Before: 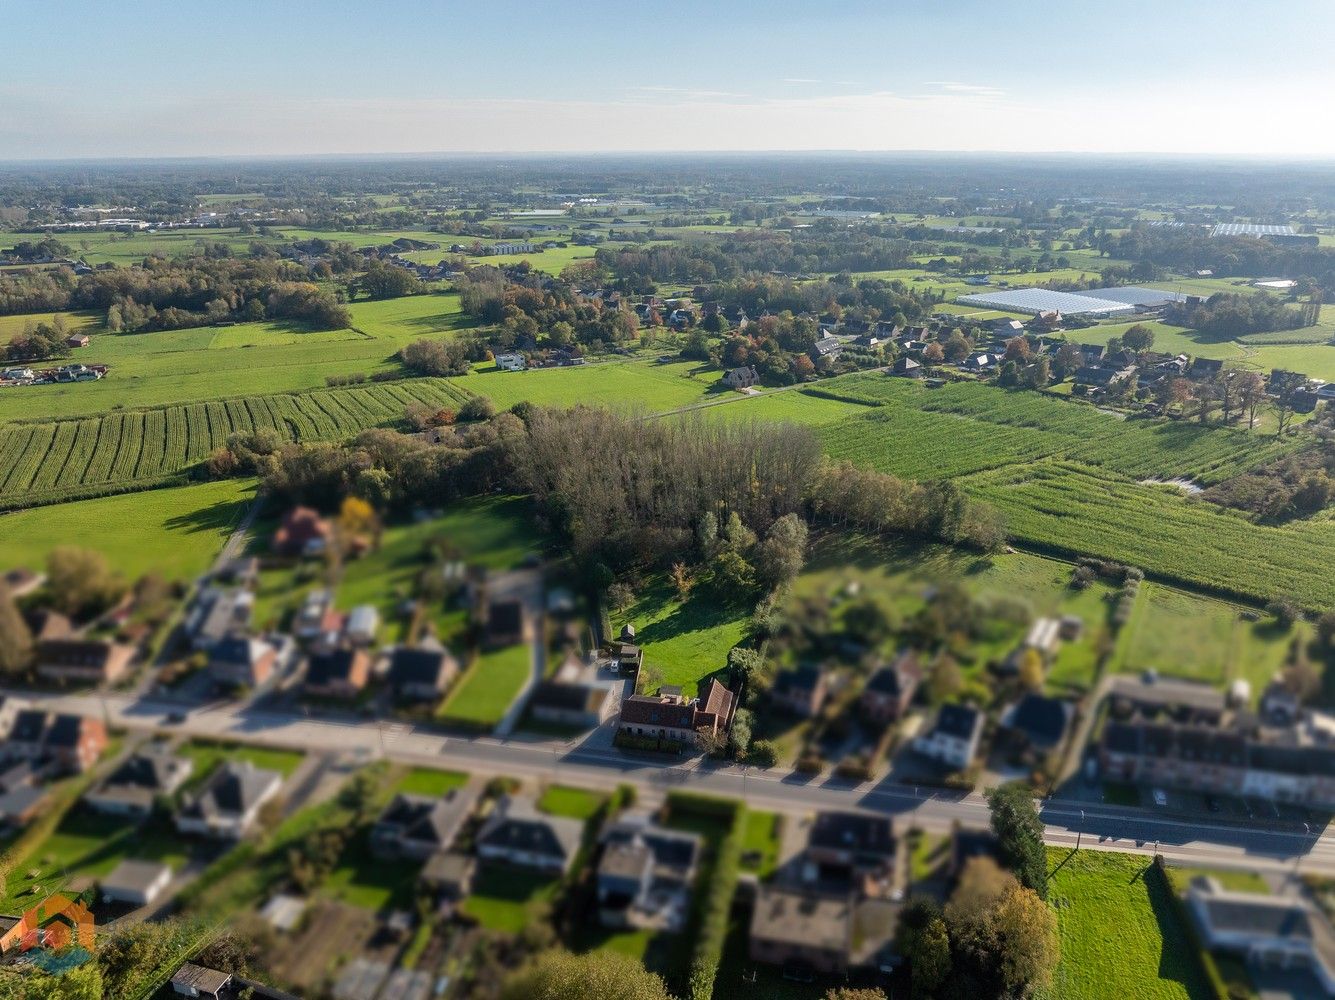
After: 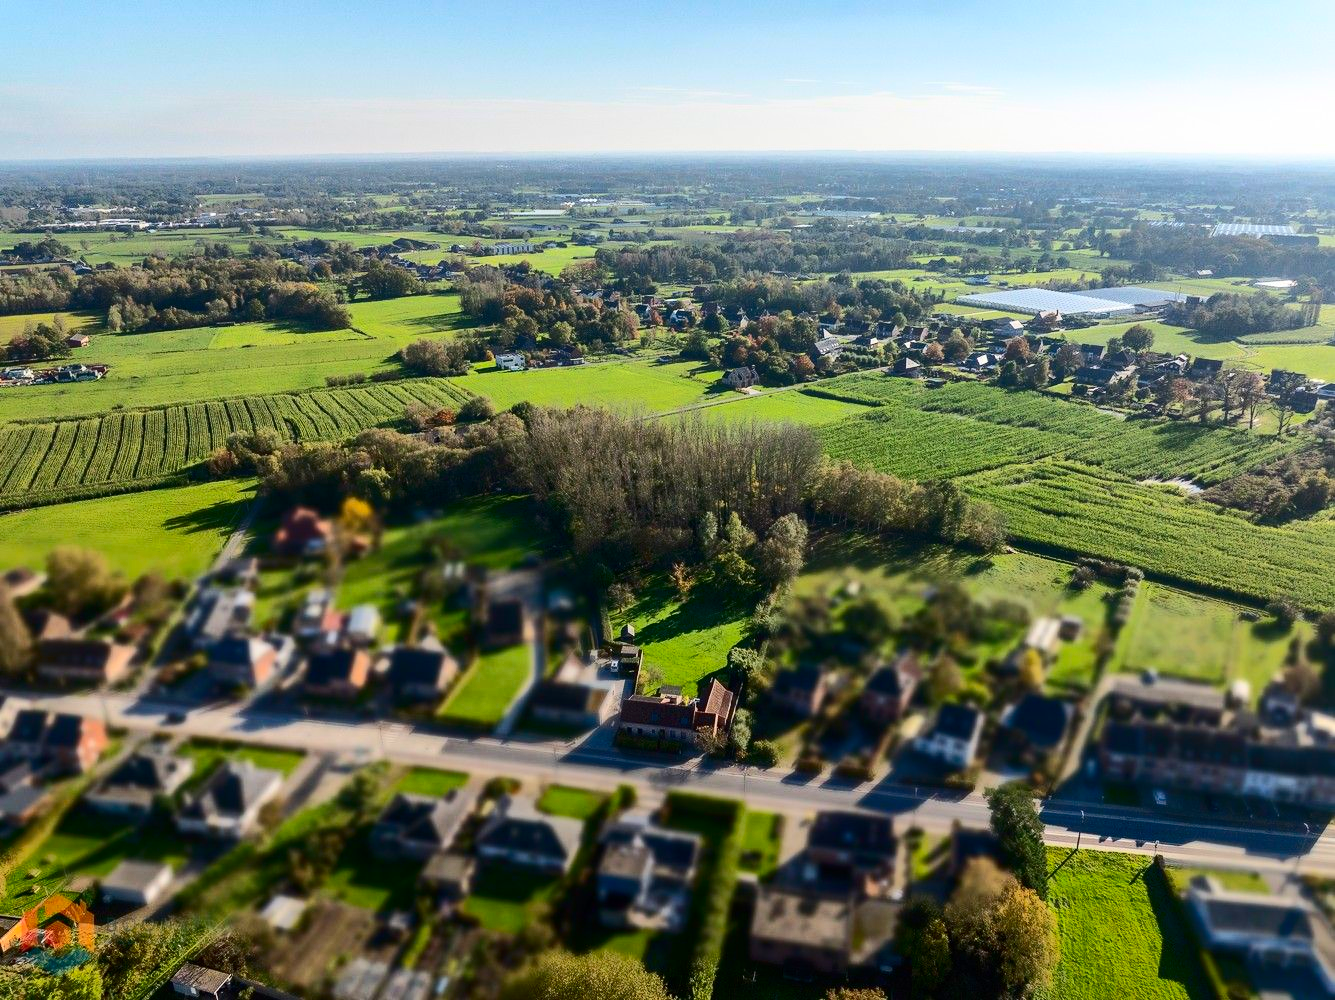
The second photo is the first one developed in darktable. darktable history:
shadows and highlights: shadows 39.68, highlights -59.79
base curve: curves: ch0 [(0, 0) (0.472, 0.508) (1, 1)], preserve colors none
contrast brightness saturation: contrast 0.402, brightness 0.045, saturation 0.25
